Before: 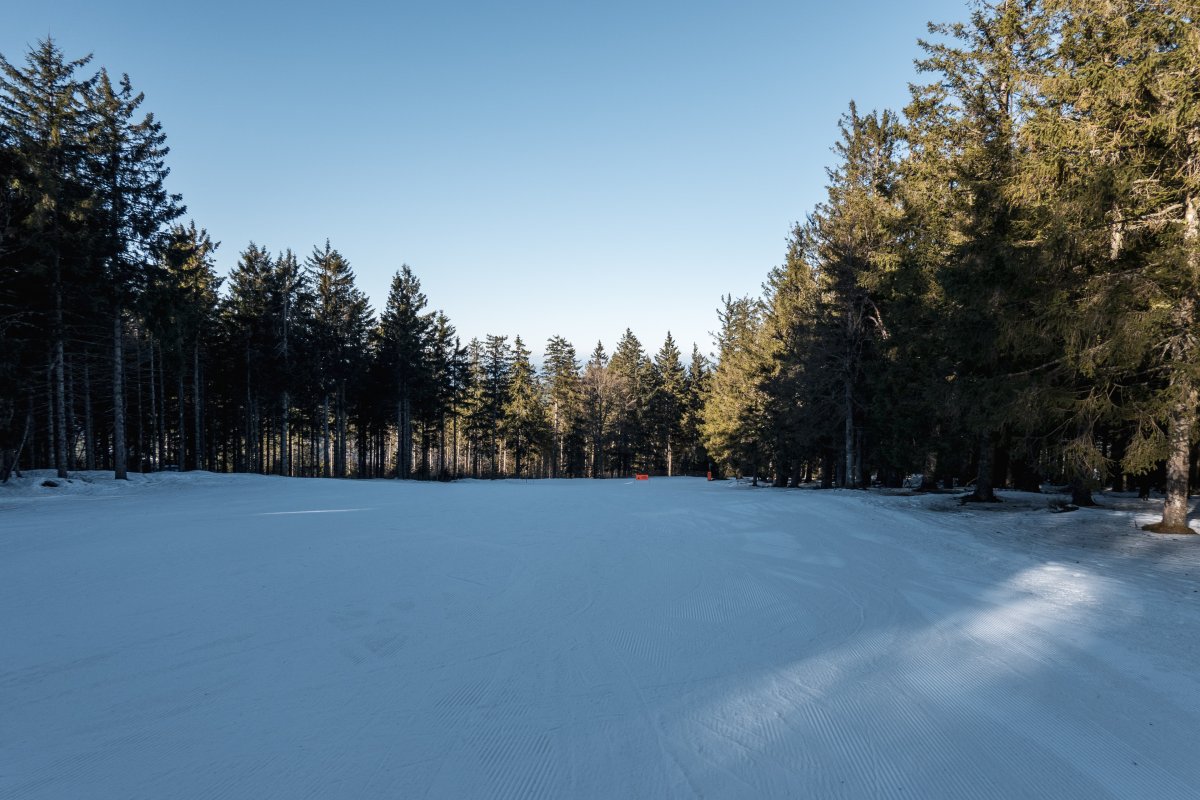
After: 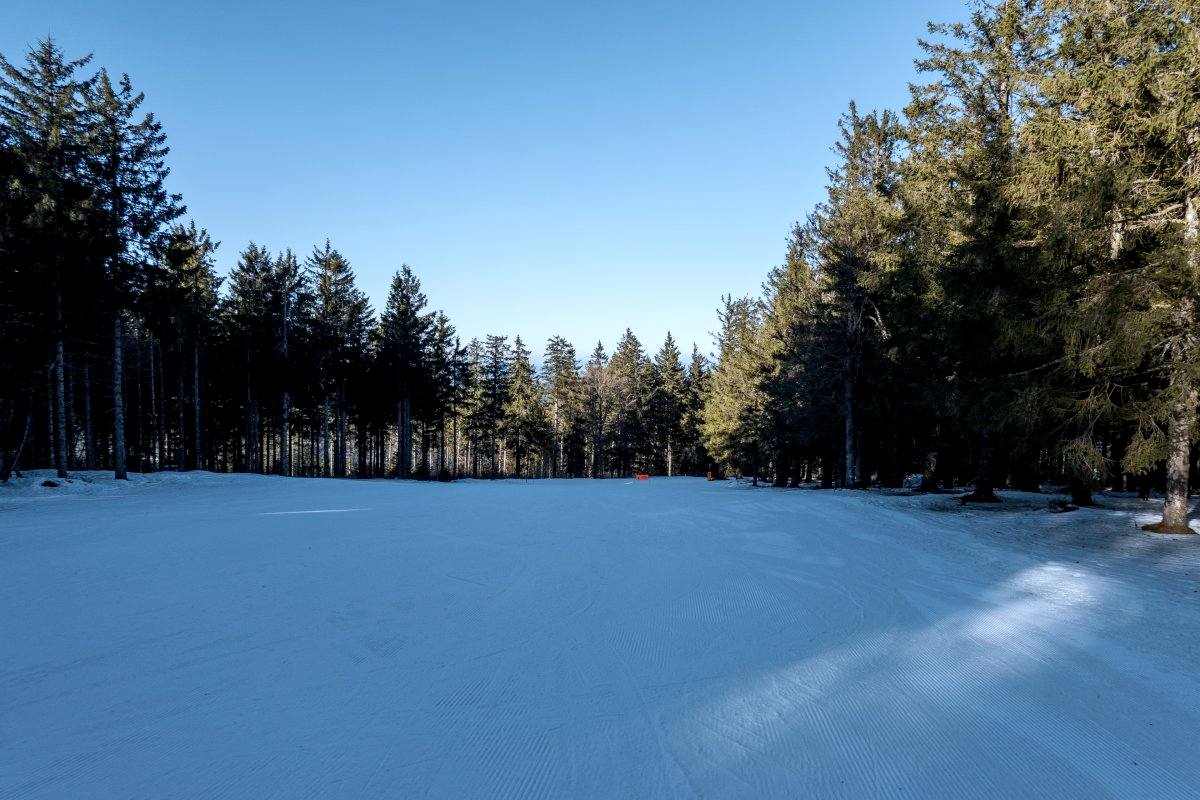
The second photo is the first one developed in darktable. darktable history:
exposure: black level correction 0.005, exposure 0.004 EV, compensate exposure bias true, compensate highlight preservation false
color calibration: illuminant custom, x 0.368, y 0.373, temperature 4343.46 K
